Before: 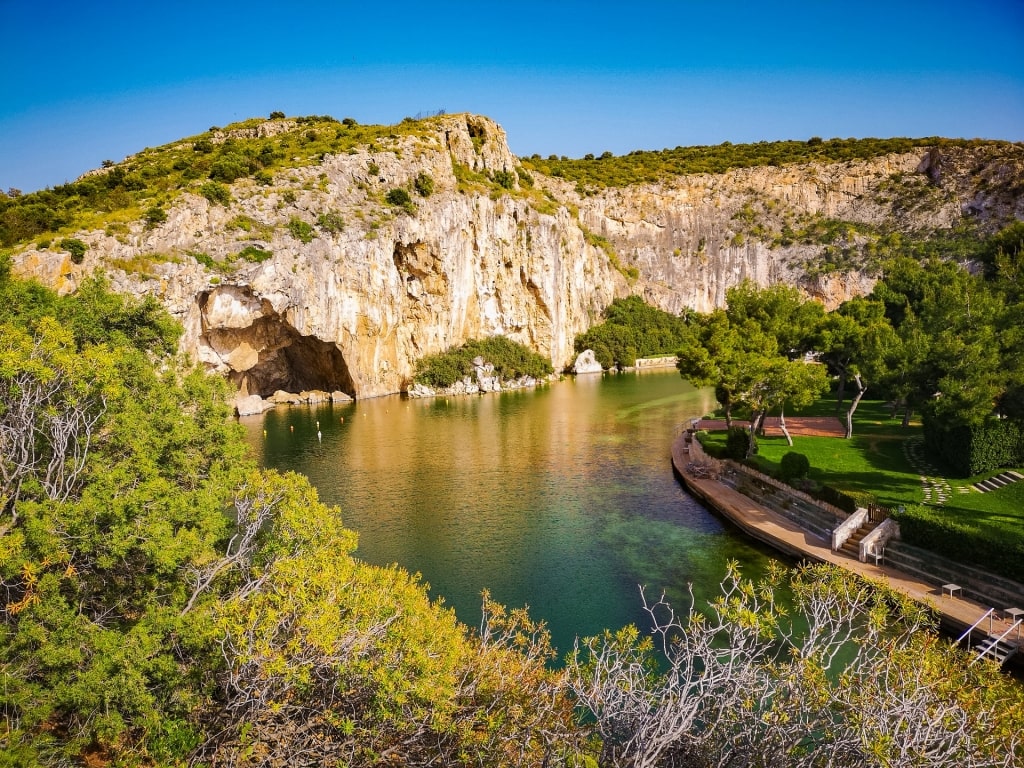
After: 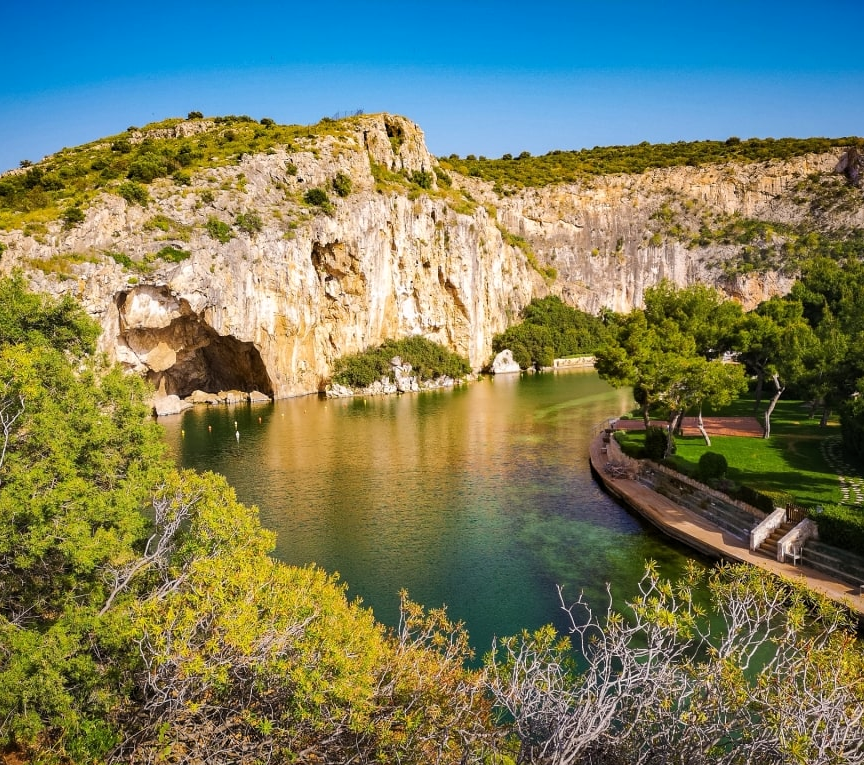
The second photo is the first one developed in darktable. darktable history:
crop: left 8.026%, right 7.374%
levels: mode automatic, black 0.023%, white 99.97%, levels [0.062, 0.494, 0.925]
